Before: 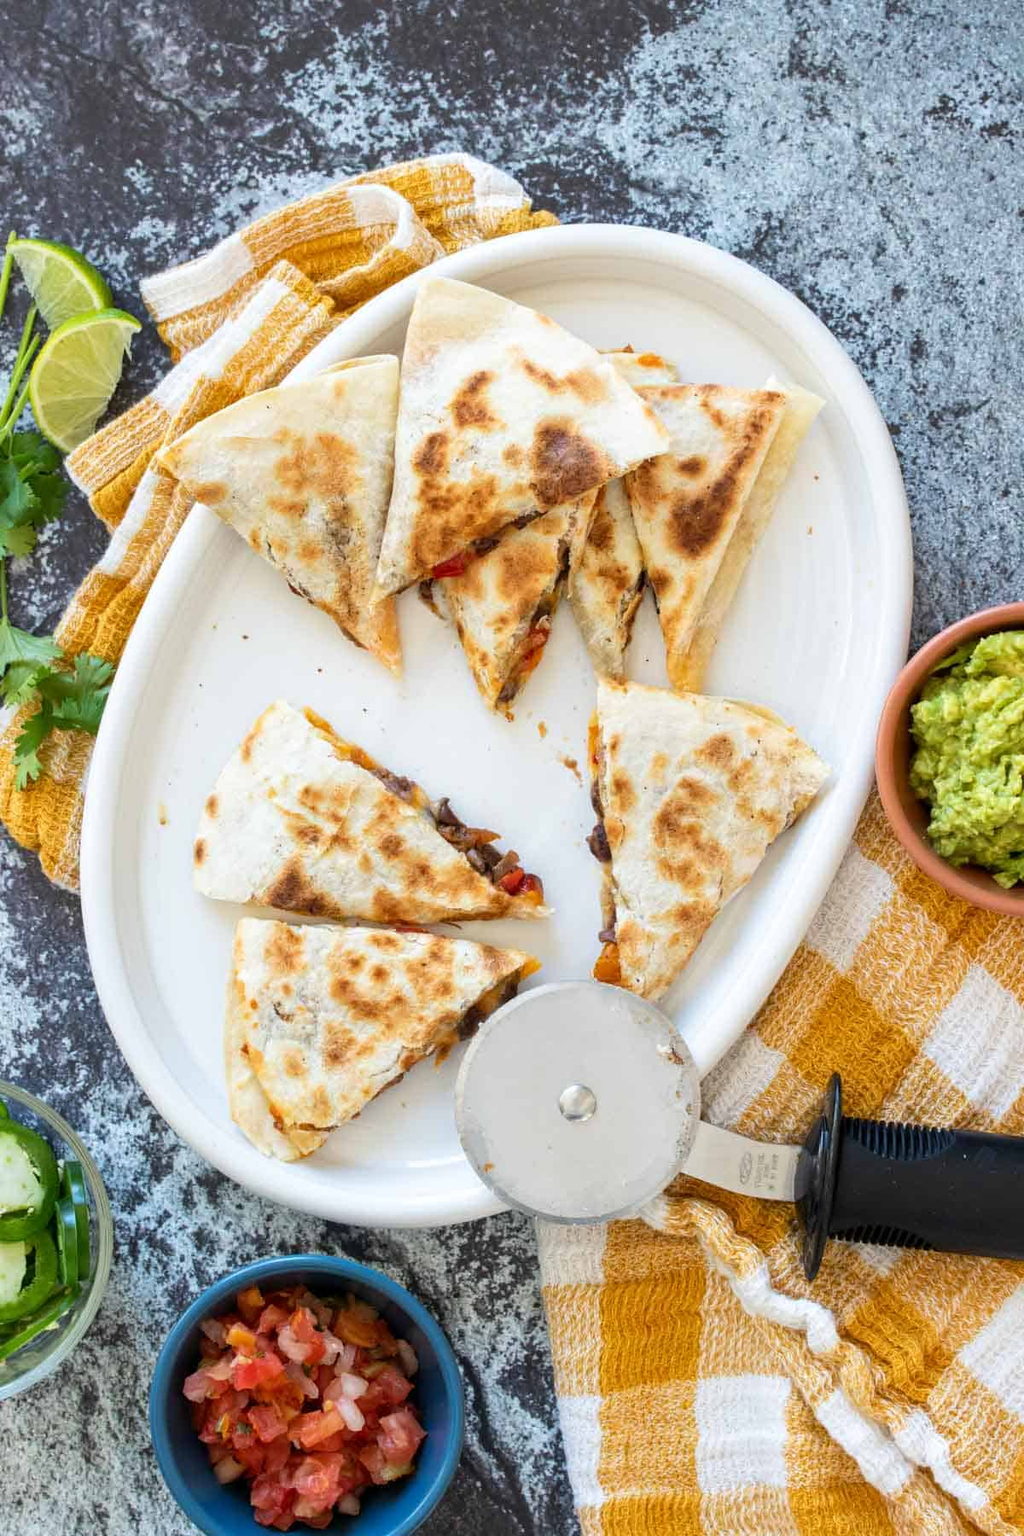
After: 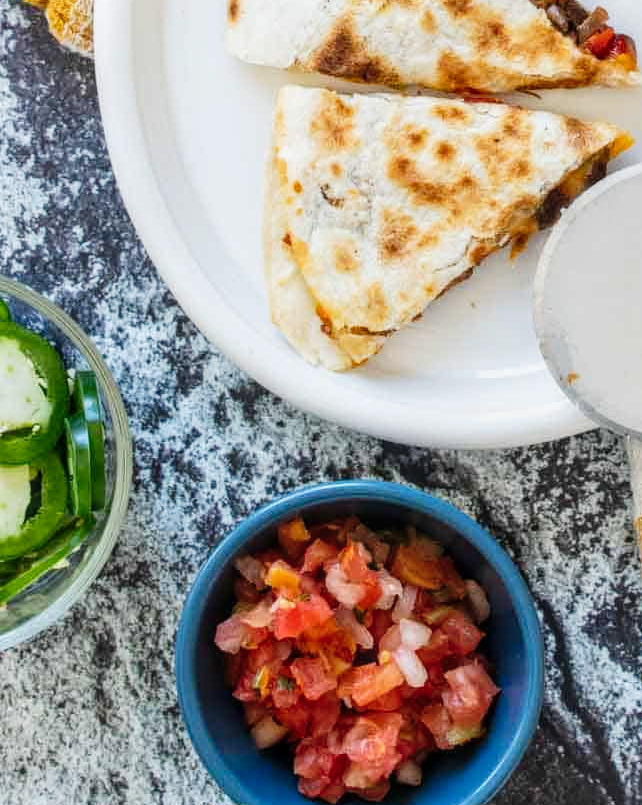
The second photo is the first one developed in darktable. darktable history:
local contrast: on, module defaults
crop and rotate: top 55.026%, right 46.43%, bottom 0.225%
tone curve: curves: ch0 [(0, 0.025) (0.15, 0.143) (0.452, 0.486) (0.751, 0.788) (1, 0.961)]; ch1 [(0, 0) (0.416, 0.4) (0.476, 0.469) (0.497, 0.494) (0.546, 0.571) (0.566, 0.607) (0.62, 0.657) (1, 1)]; ch2 [(0, 0) (0.386, 0.397) (0.505, 0.498) (0.547, 0.546) (0.579, 0.58) (1, 1)], preserve colors none
